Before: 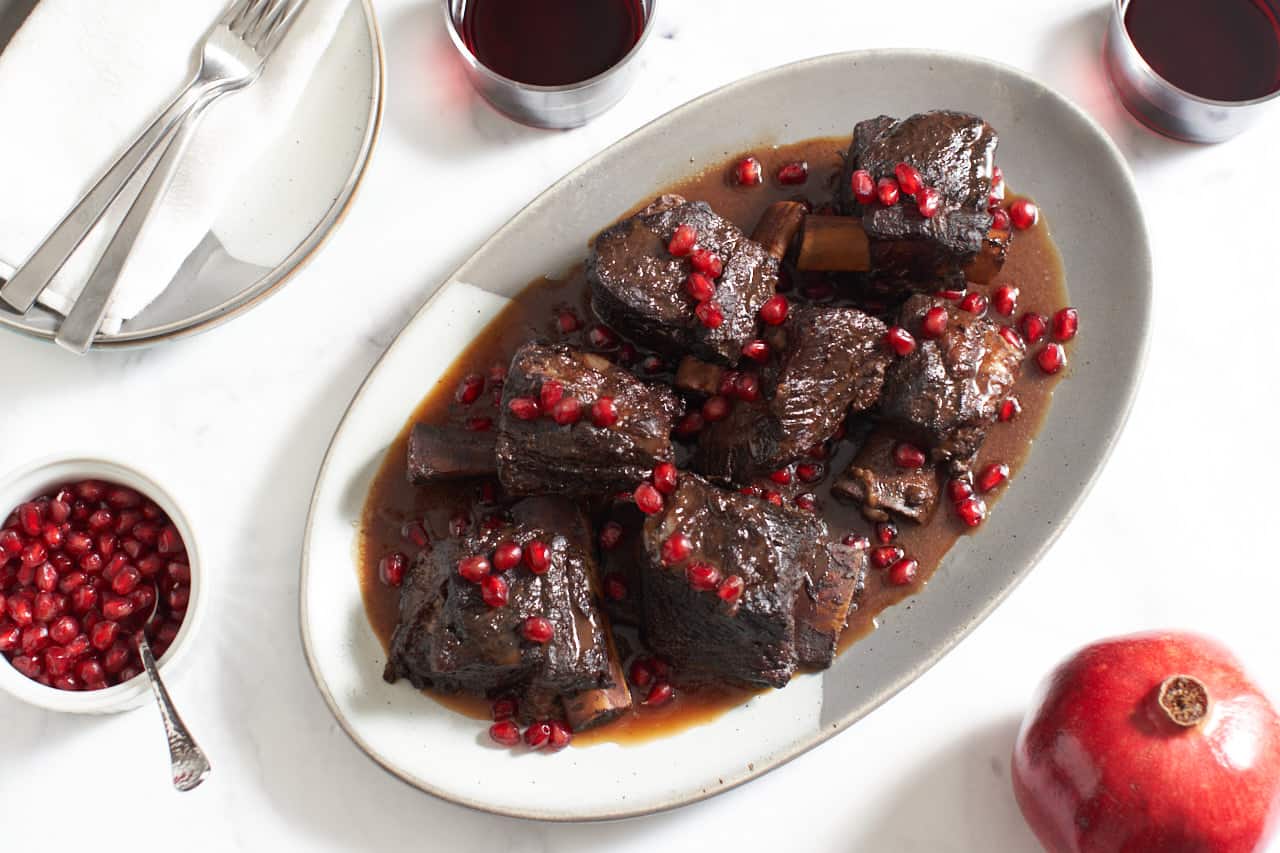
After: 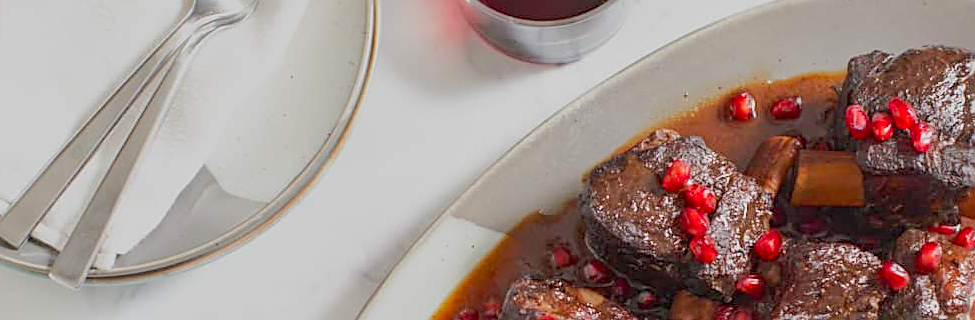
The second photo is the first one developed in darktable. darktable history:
crop: left 0.52%, top 7.636%, right 23.237%, bottom 54.826%
color correction: highlights b* 0.061, saturation 0.994
color balance rgb: perceptual saturation grading › global saturation 19.815%, perceptual brilliance grading › mid-tones 10.294%, perceptual brilliance grading › shadows 14.184%, contrast -29.441%
local contrast: detail 130%
sharpen: on, module defaults
